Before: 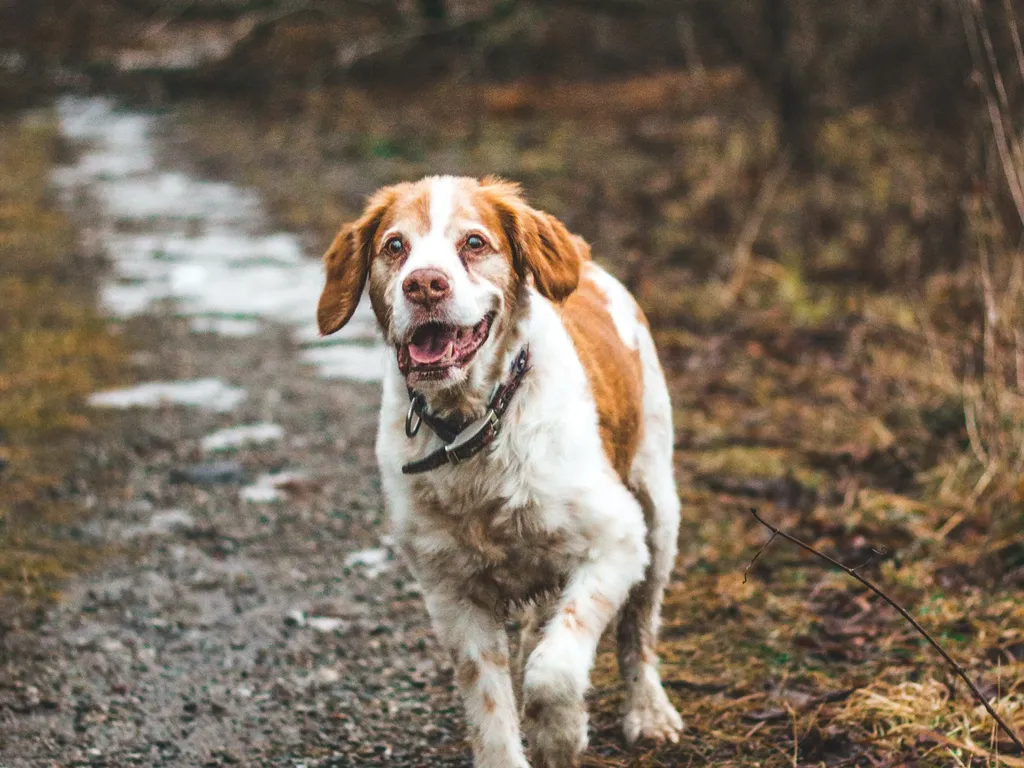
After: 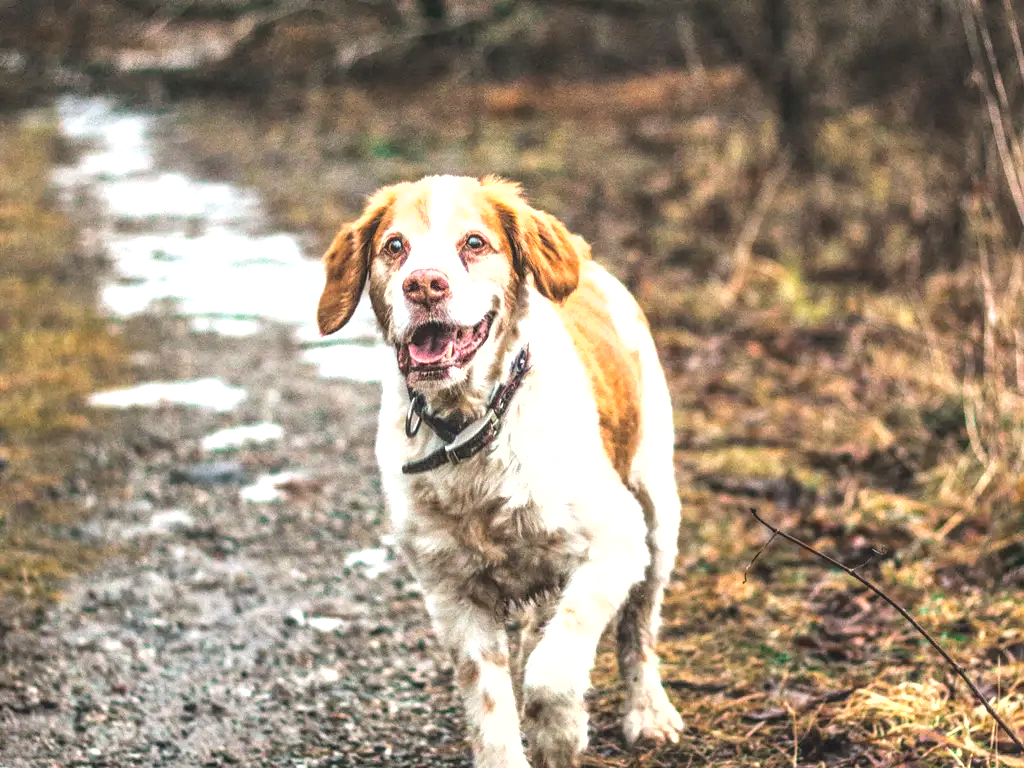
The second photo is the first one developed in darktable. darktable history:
local contrast: on, module defaults
fill light: exposure -2 EV, width 8.6
exposure: black level correction -0.005, exposure 1 EV, compensate highlight preservation false
